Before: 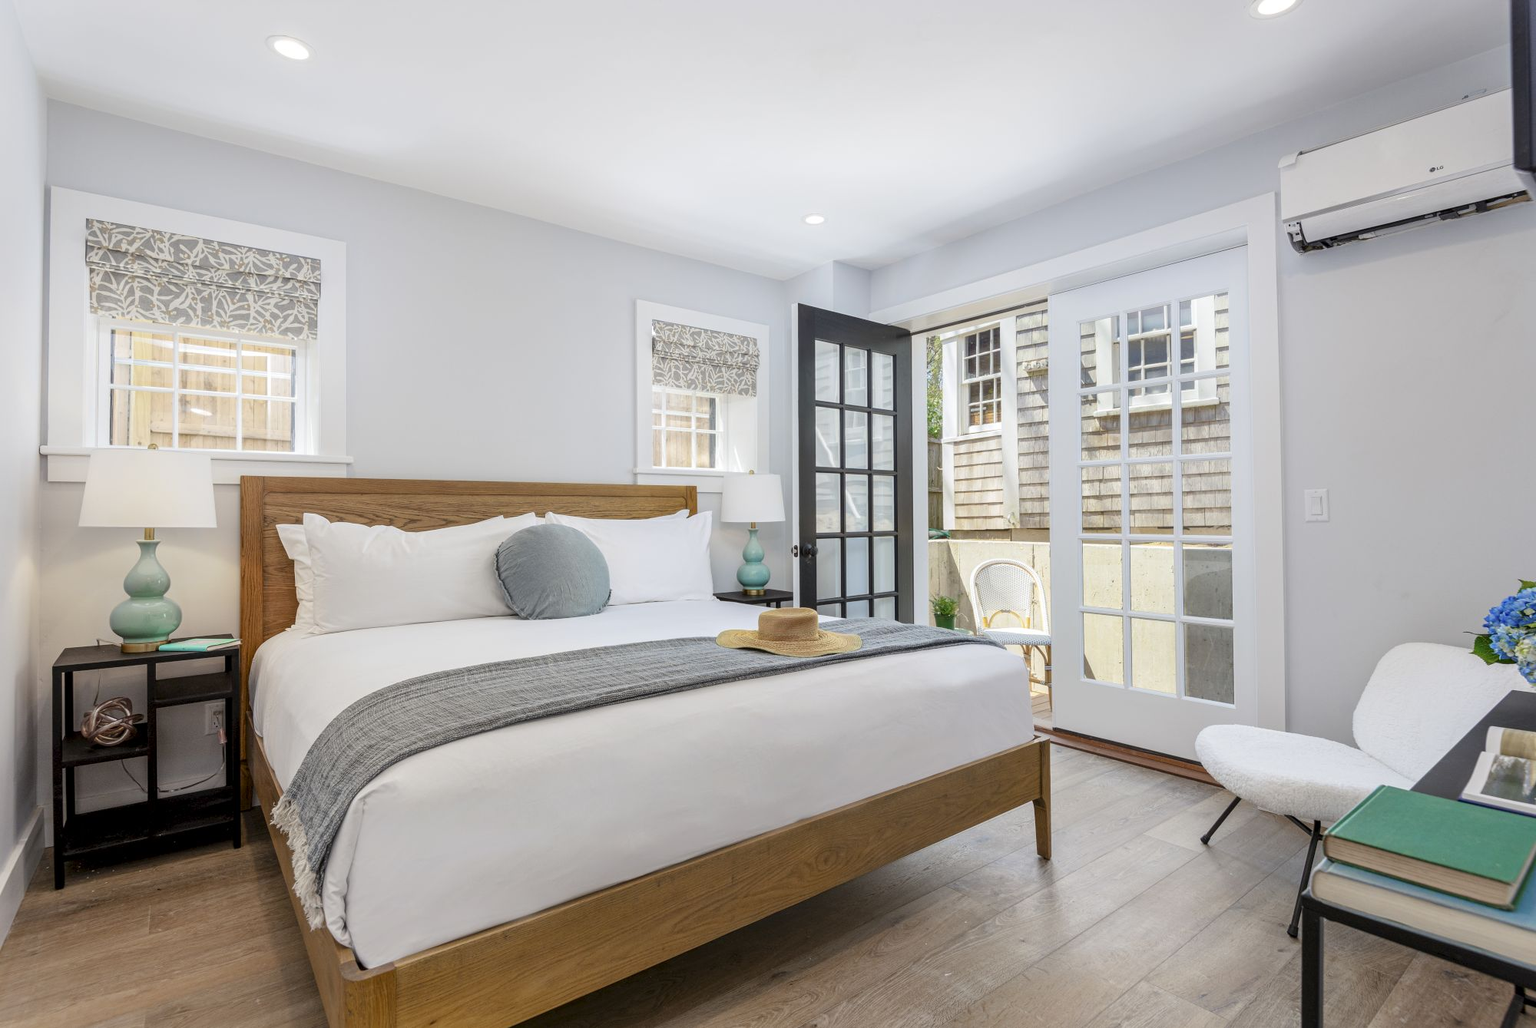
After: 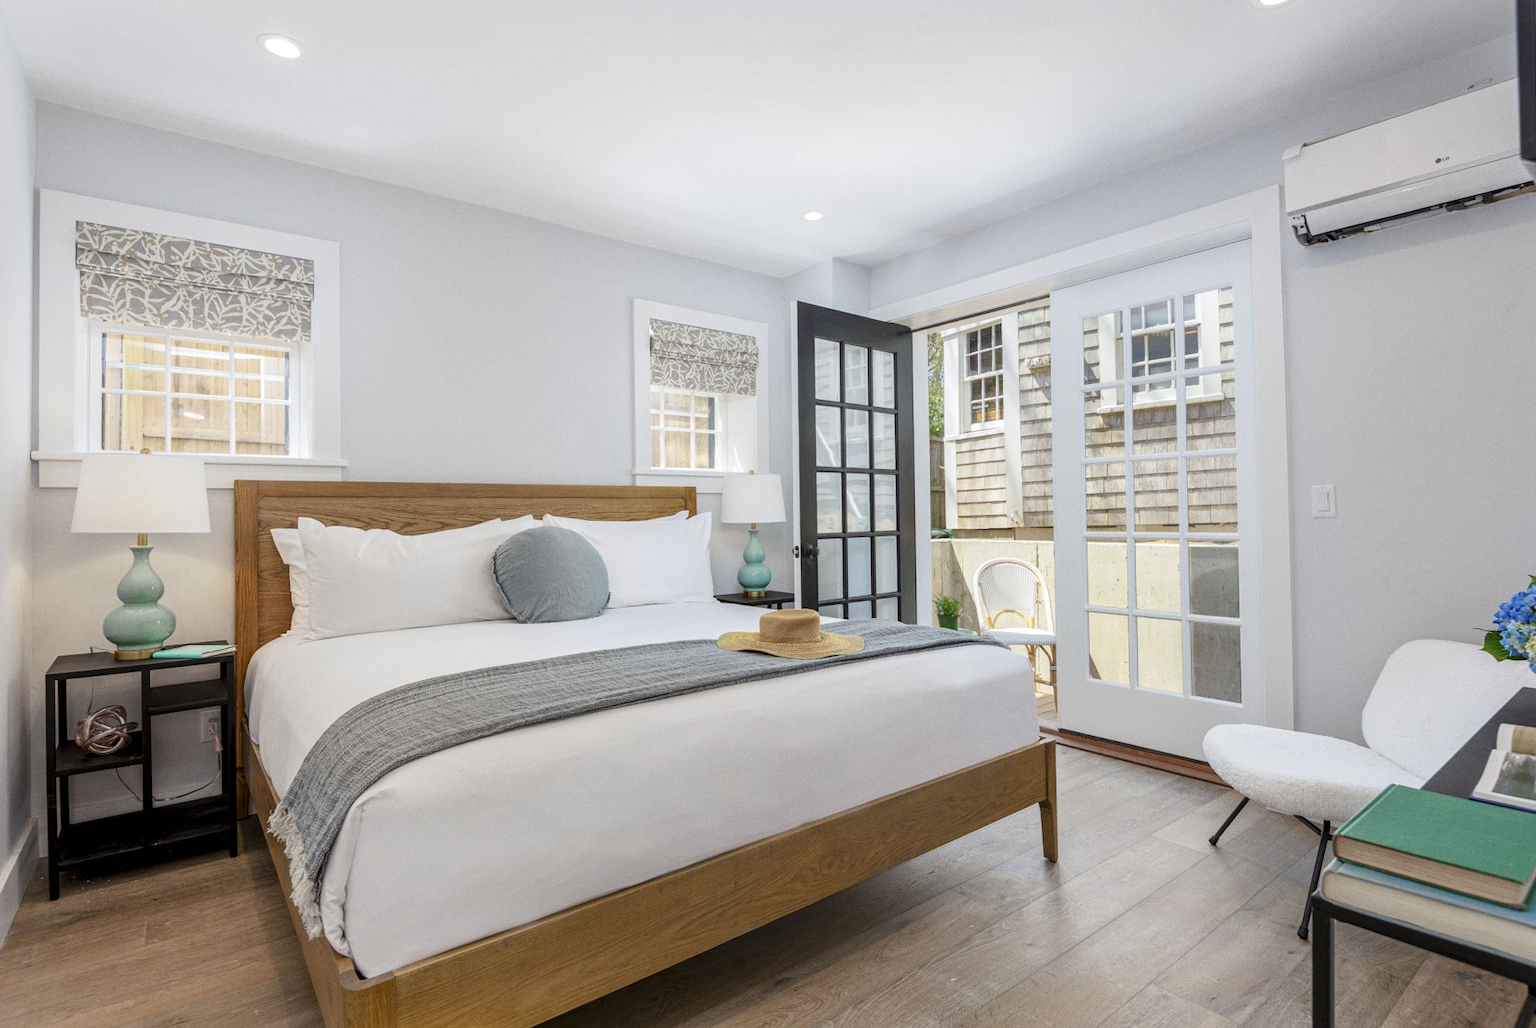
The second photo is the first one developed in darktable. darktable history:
rotate and perspective: rotation -0.45°, automatic cropping original format, crop left 0.008, crop right 0.992, crop top 0.012, crop bottom 0.988
exposure: compensate exposure bias true, compensate highlight preservation false
grain: coarseness 0.09 ISO, strength 16.61%
